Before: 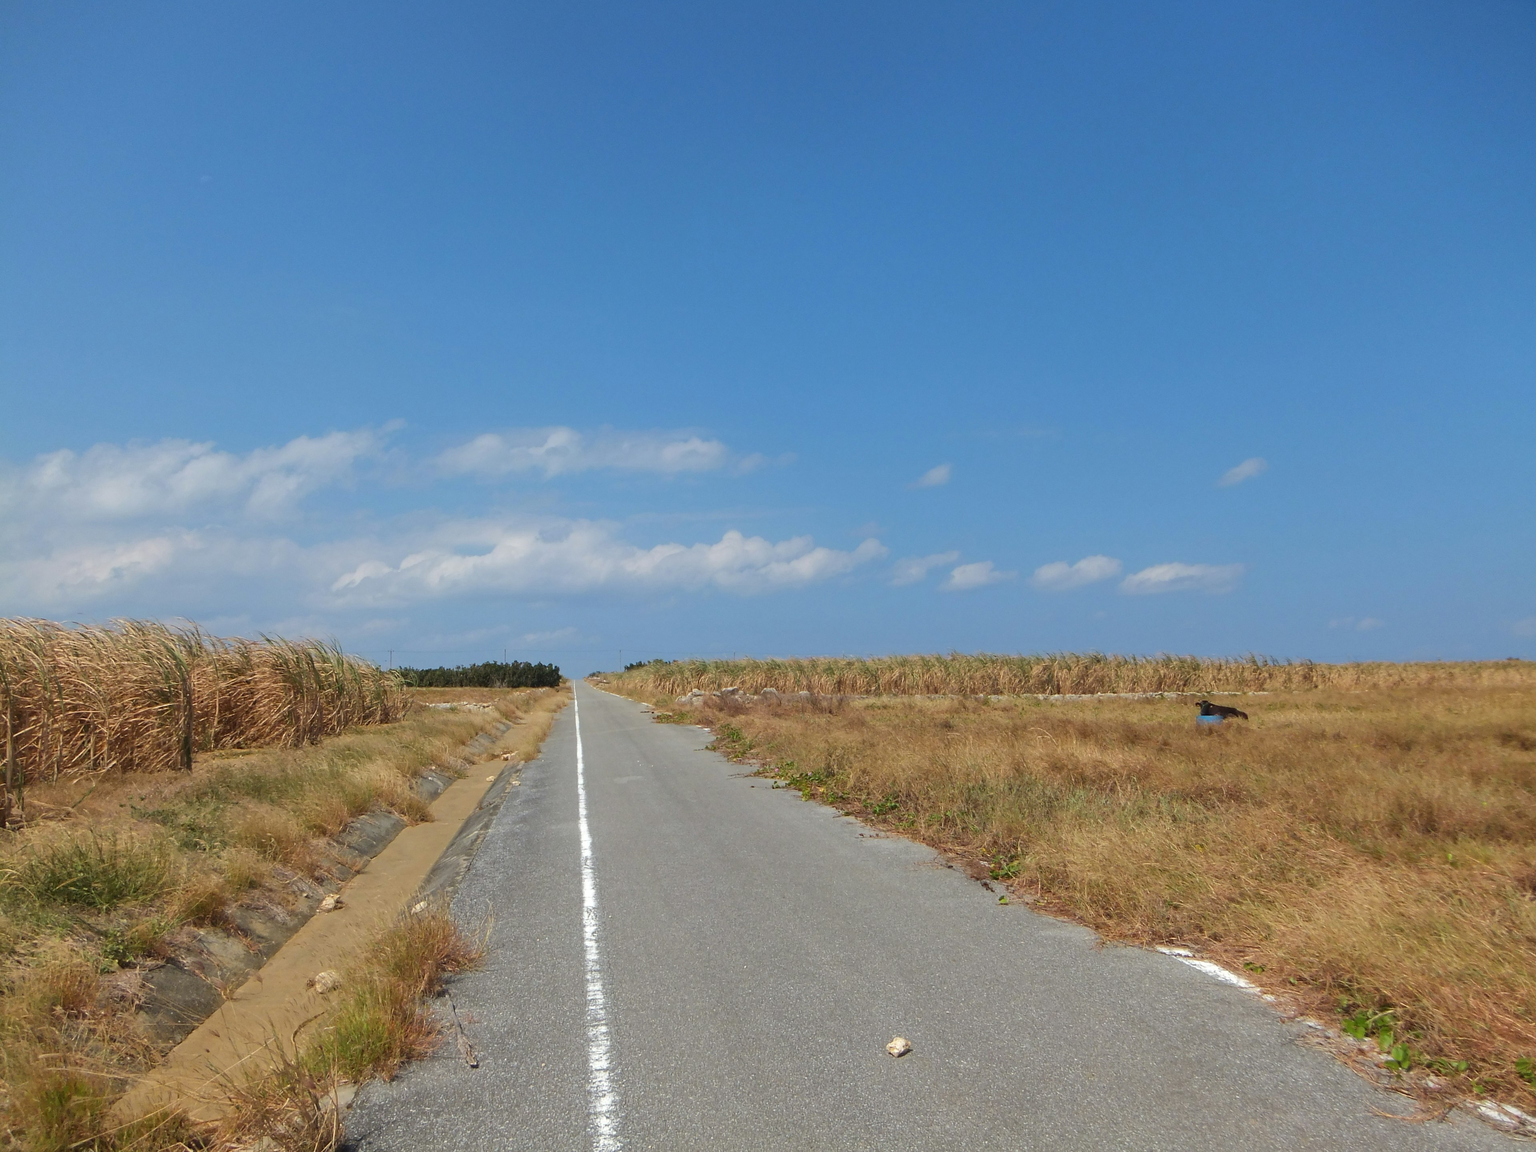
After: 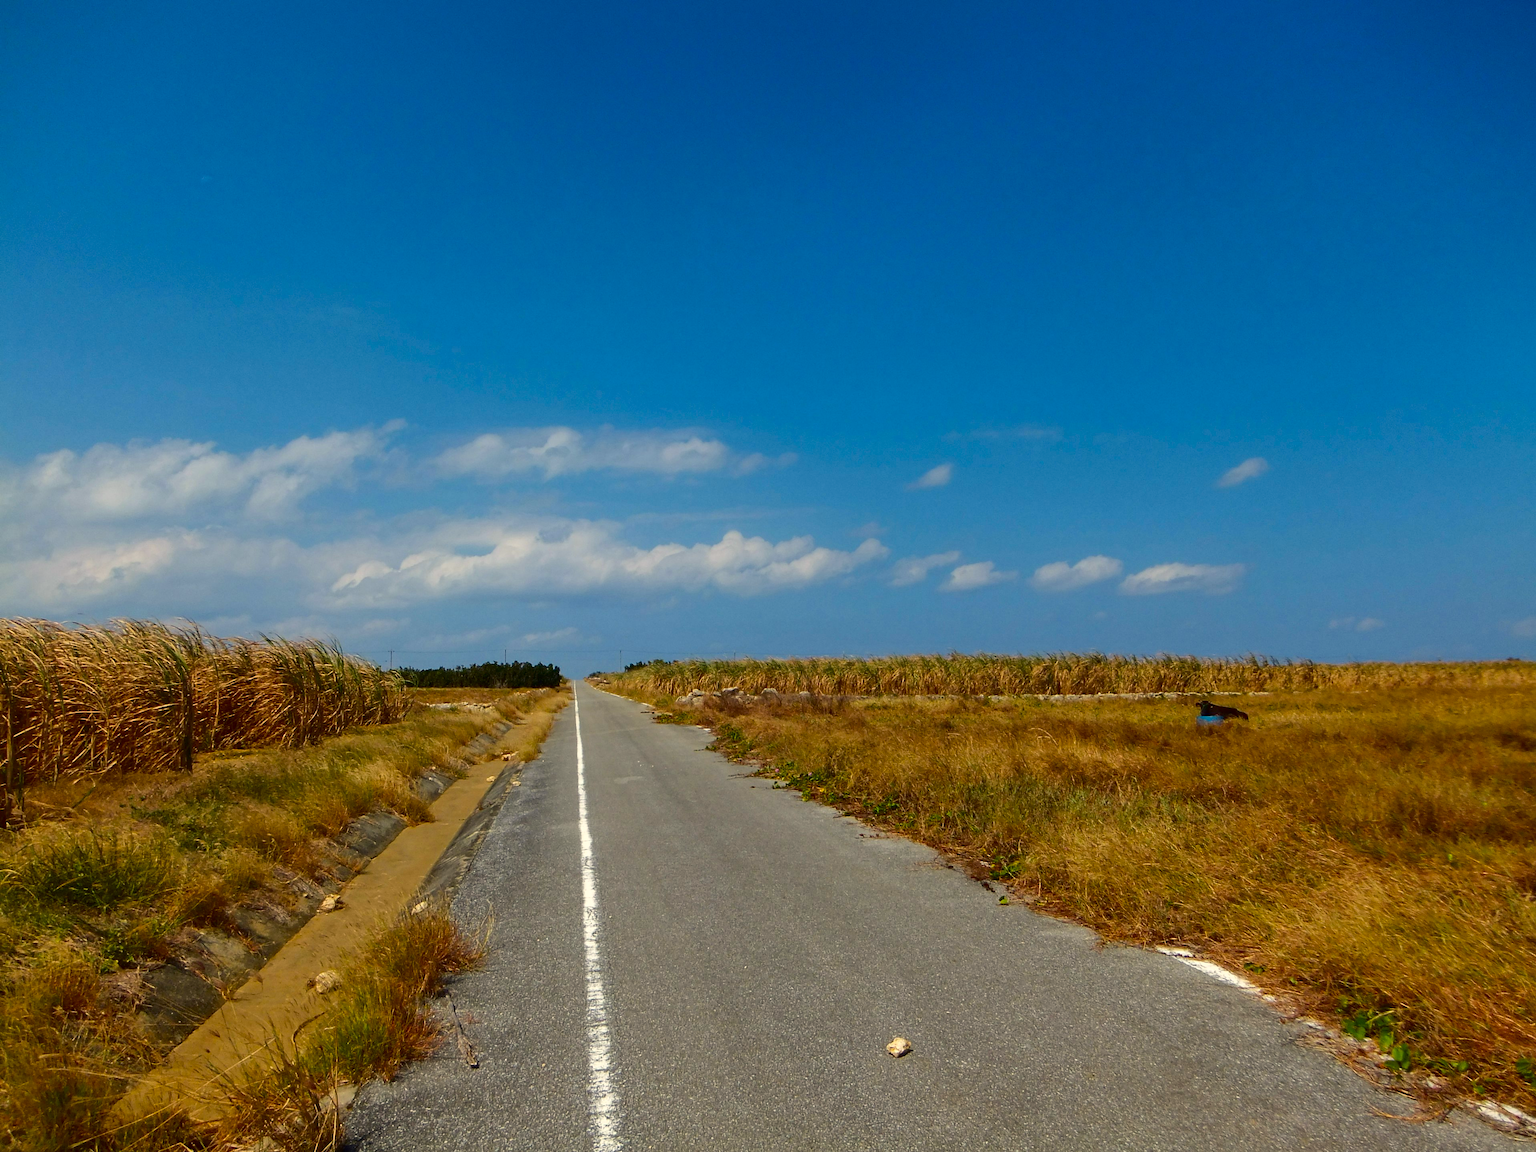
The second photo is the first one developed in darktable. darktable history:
contrast brightness saturation: contrast 0.185, brightness -0.225, saturation 0.113
color balance rgb: highlights gain › chroma 3.002%, highlights gain › hue 77.36°, perceptual saturation grading › global saturation 30.688%
exposure: compensate exposure bias true, compensate highlight preservation false
